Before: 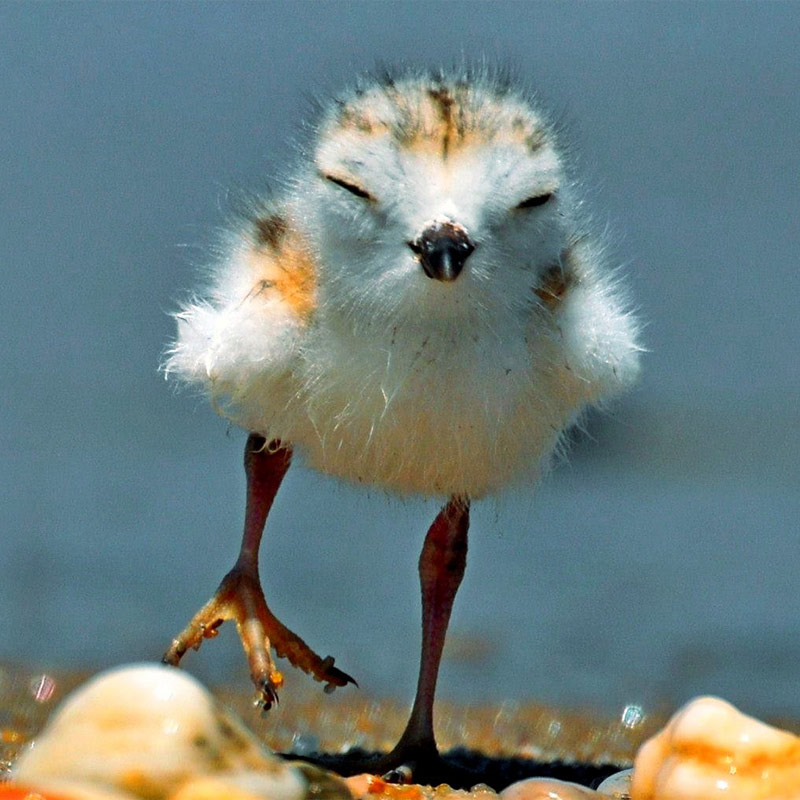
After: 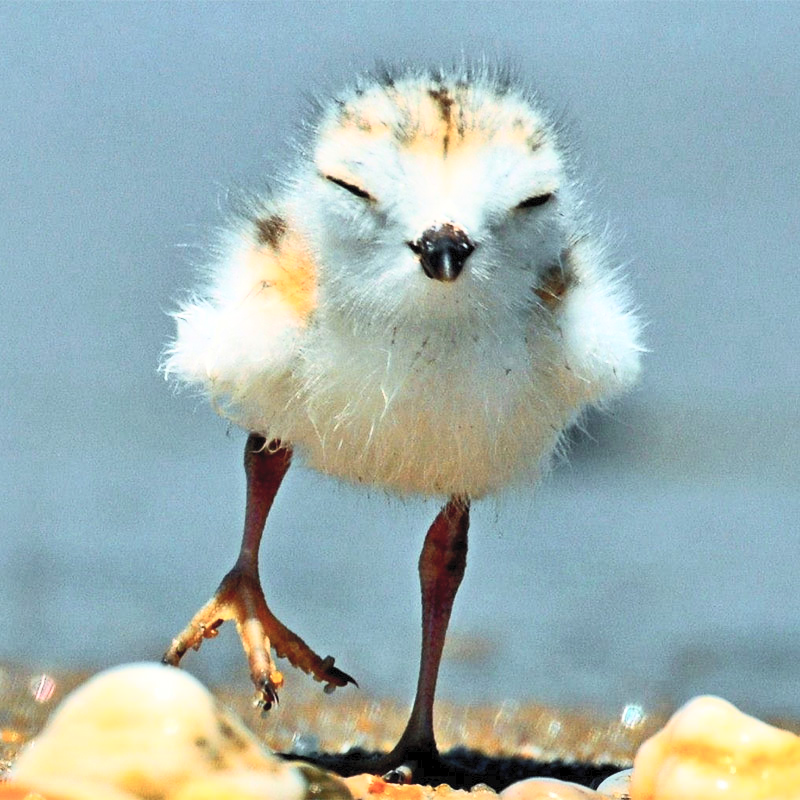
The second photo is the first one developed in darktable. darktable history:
contrast brightness saturation: contrast 0.381, brightness 0.529
